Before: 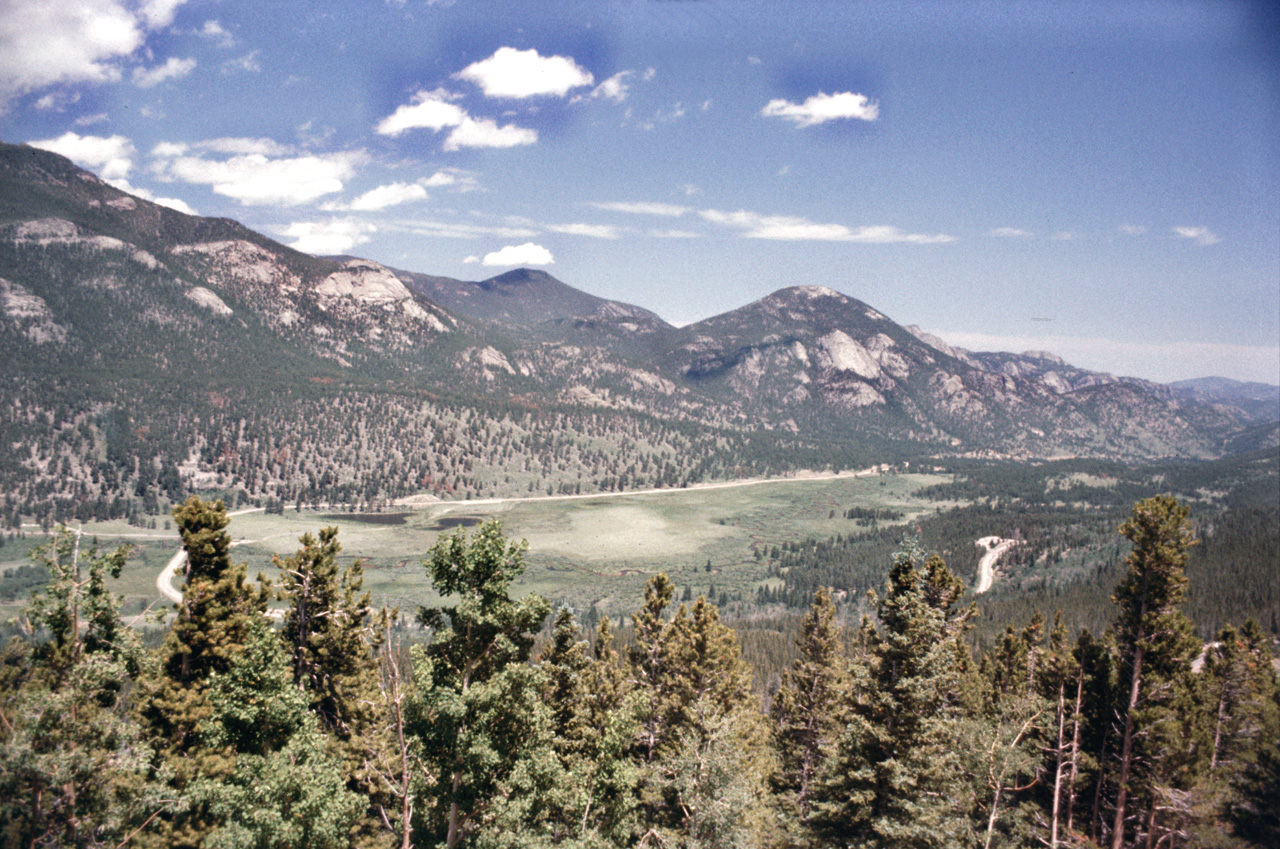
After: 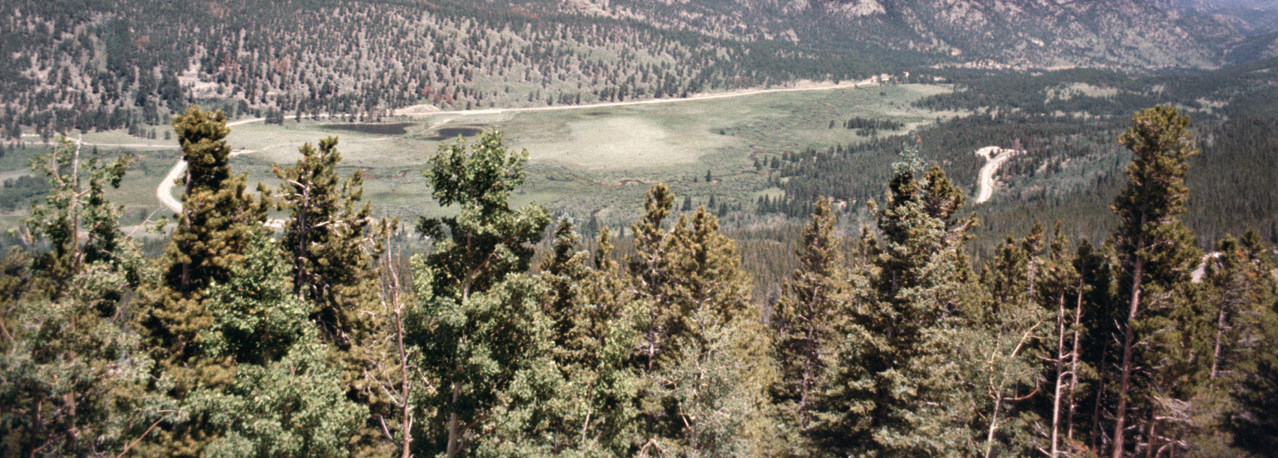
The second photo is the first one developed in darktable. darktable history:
crop and rotate: top 45.95%, right 0.097%
